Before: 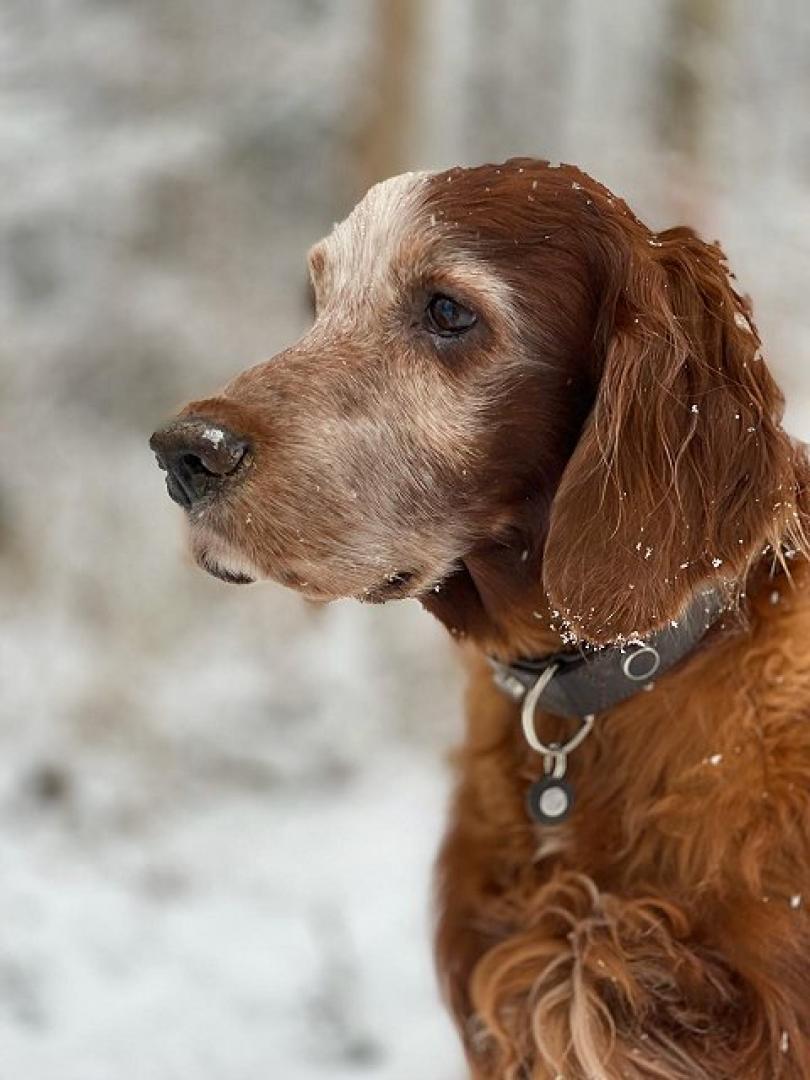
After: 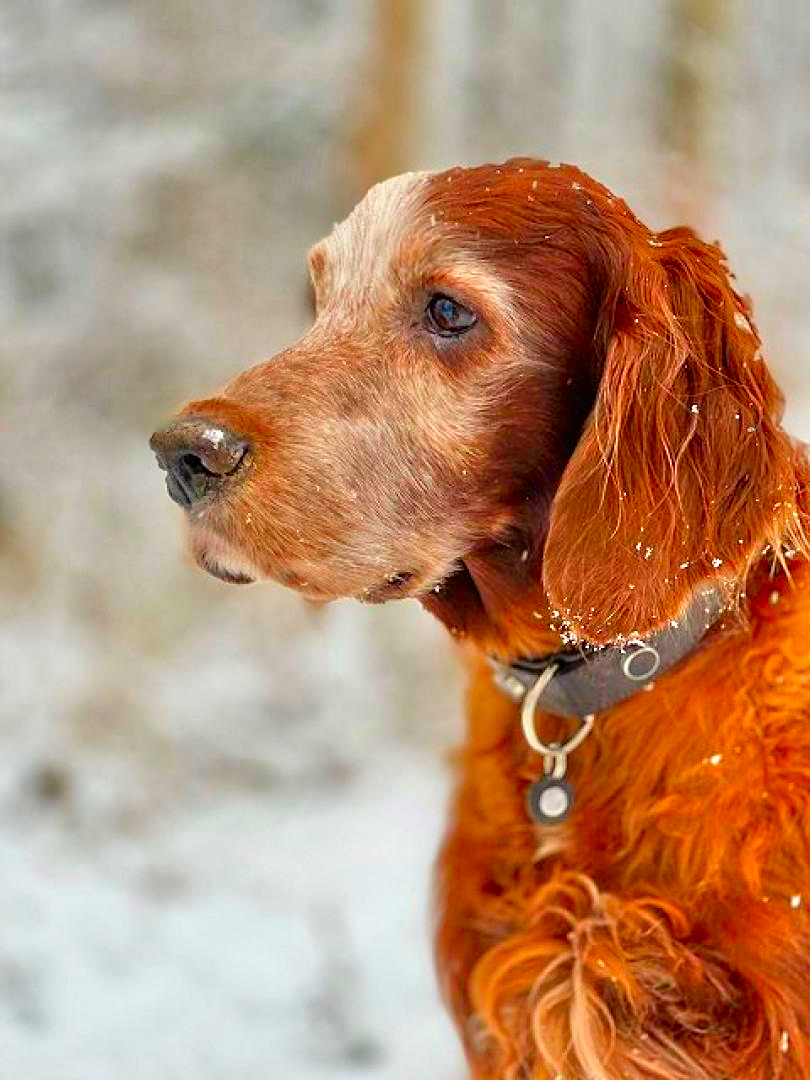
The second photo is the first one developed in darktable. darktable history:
tone equalizer: -7 EV 0.15 EV, -6 EV 0.6 EV, -5 EV 1.15 EV, -4 EV 1.33 EV, -3 EV 1.15 EV, -2 EV 0.6 EV, -1 EV 0.15 EV, mask exposure compensation -0.5 EV
color correction: saturation 1.8
